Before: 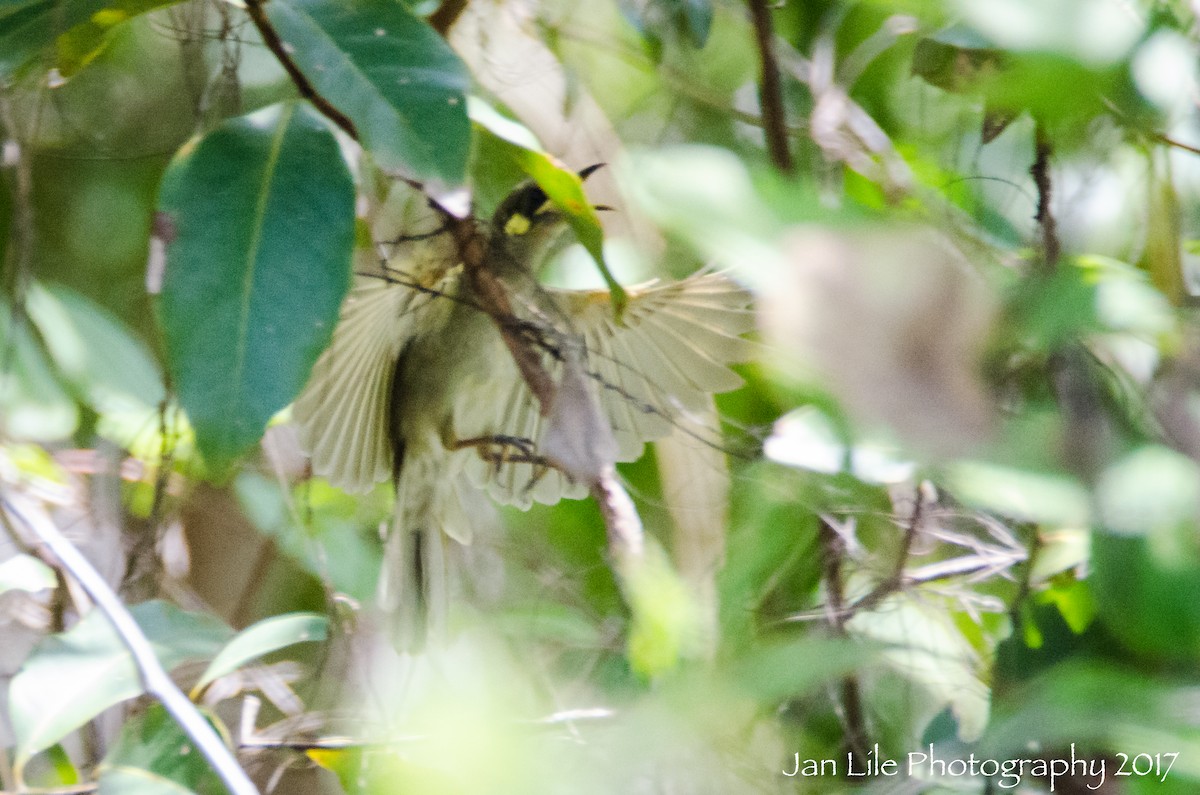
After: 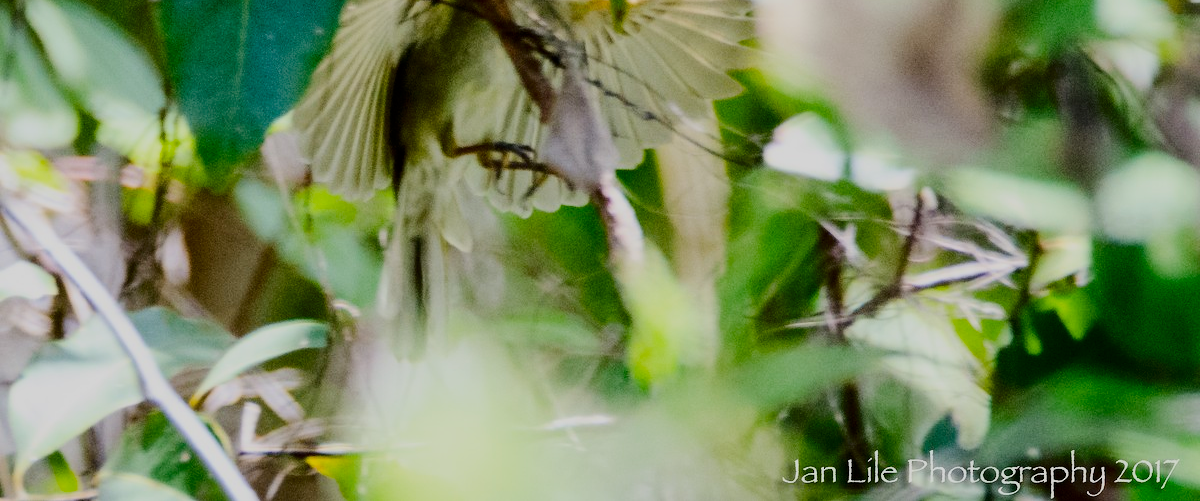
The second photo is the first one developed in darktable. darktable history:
crop and rotate: top 36.921%
exposure: compensate highlight preservation false
color balance rgb: perceptual saturation grading › global saturation 18.075%
filmic rgb: black relative exposure -7.16 EV, white relative exposure 5.39 EV, hardness 3.03
contrast brightness saturation: contrast 0.239, brightness -0.233, saturation 0.149
